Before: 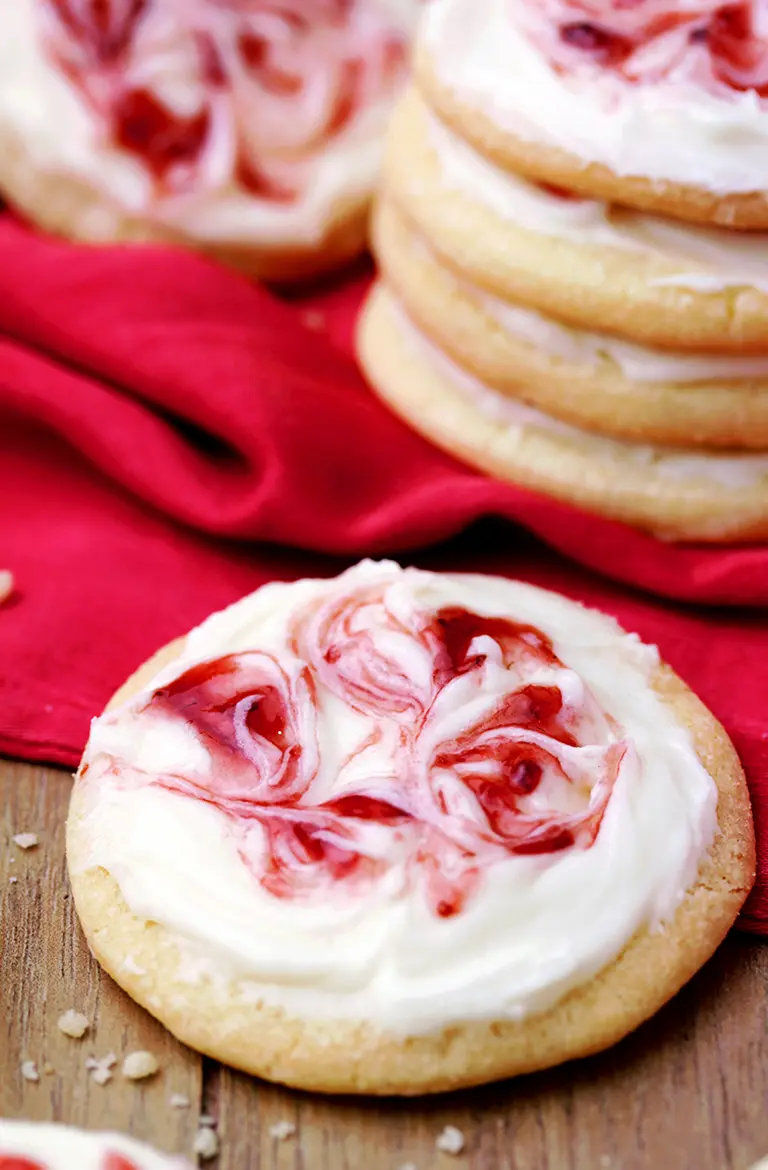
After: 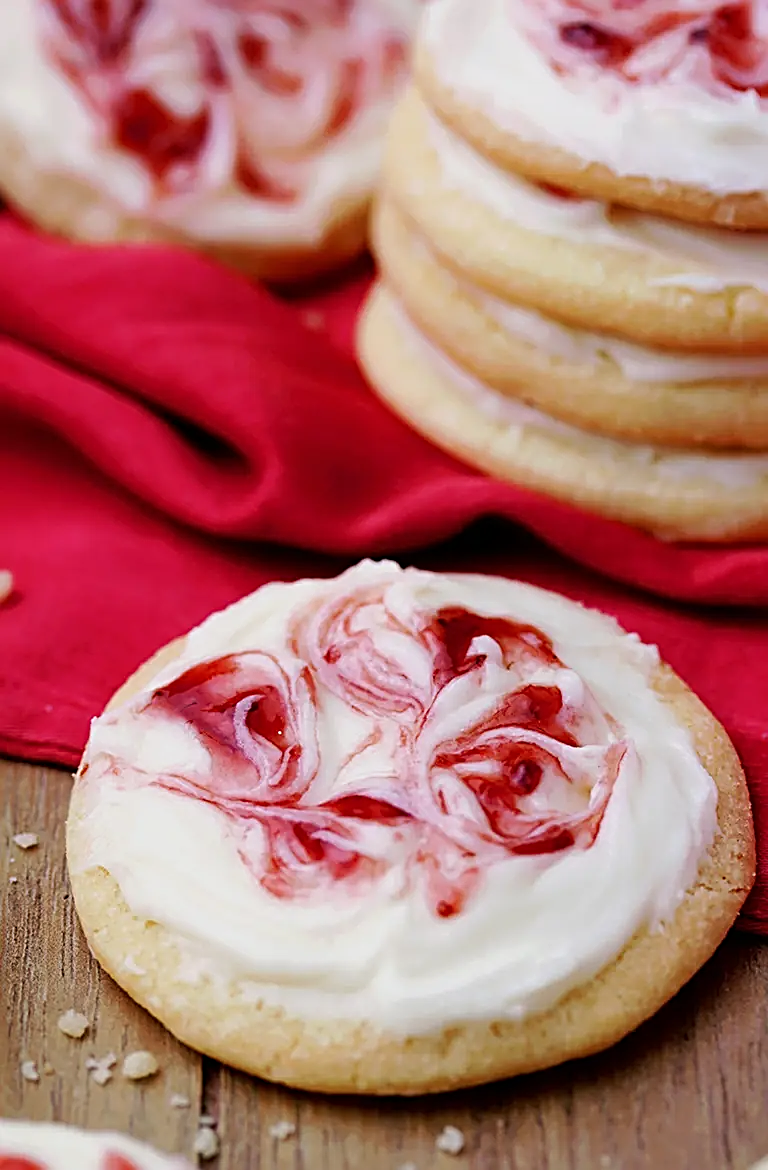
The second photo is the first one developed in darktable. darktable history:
sharpen: radius 2.584, amount 0.688
exposure: exposure -0.293 EV, compensate highlight preservation false
